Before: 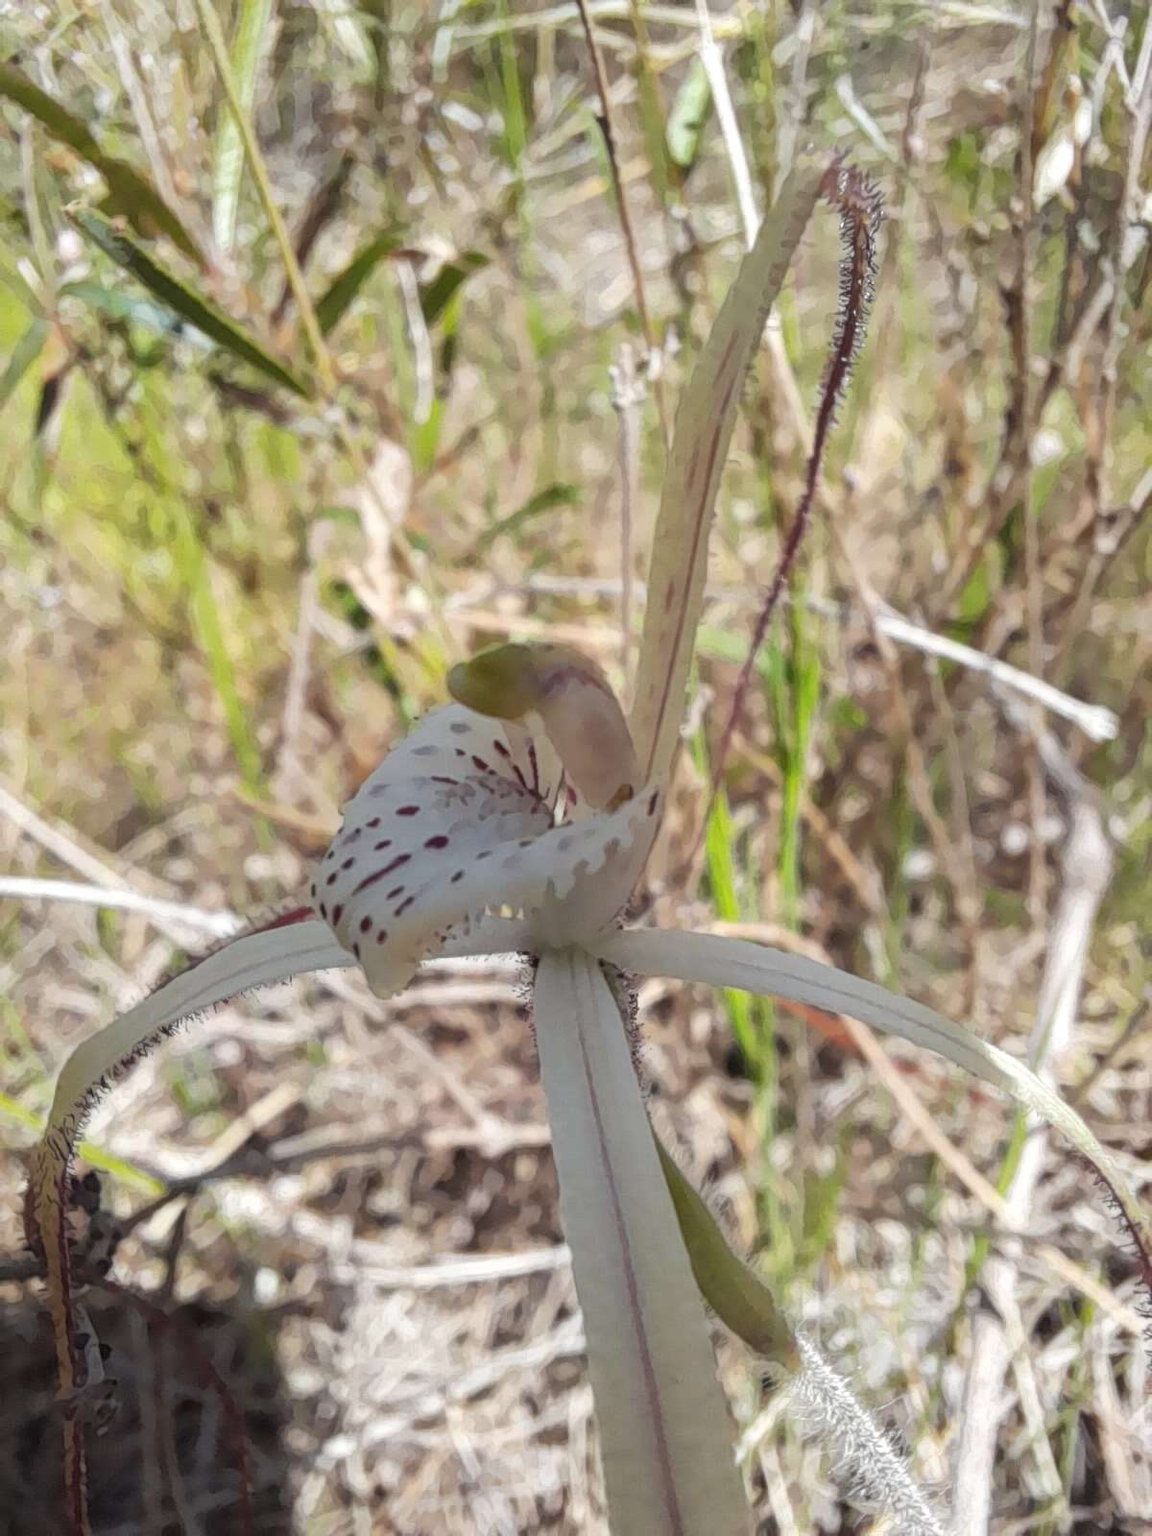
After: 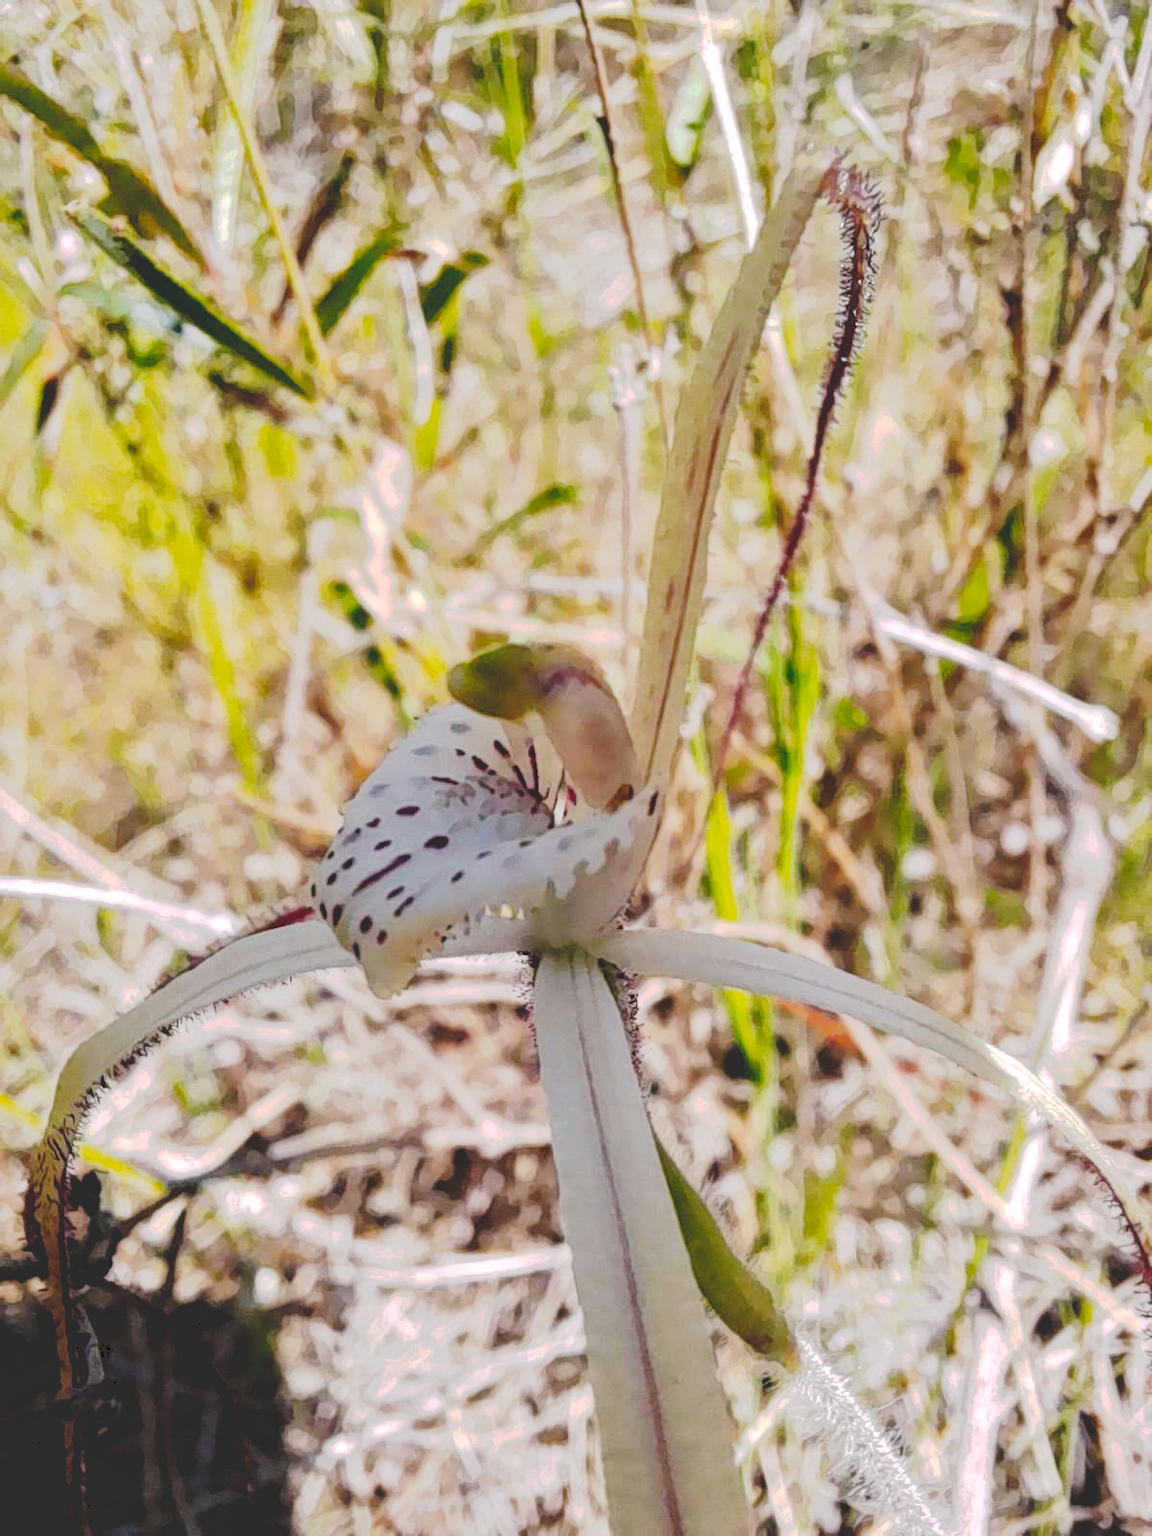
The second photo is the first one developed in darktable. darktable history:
tone curve: curves: ch0 [(0, 0) (0.003, 0.185) (0.011, 0.185) (0.025, 0.187) (0.044, 0.185) (0.069, 0.185) (0.1, 0.18) (0.136, 0.18) (0.177, 0.179) (0.224, 0.202) (0.277, 0.252) (0.335, 0.343) (0.399, 0.452) (0.468, 0.553) (0.543, 0.643) (0.623, 0.717) (0.709, 0.778) (0.801, 0.82) (0.898, 0.856) (1, 1)], preserve colors none
color balance rgb: shadows lift › chroma 2%, shadows lift › hue 217.2°, power › chroma 0.25%, power › hue 60°, highlights gain › chroma 1.5%, highlights gain › hue 309.6°, global offset › luminance -0.5%, perceptual saturation grading › global saturation 15%, global vibrance 20%
local contrast: mode bilateral grid, contrast 20, coarseness 50, detail 120%, midtone range 0.2
